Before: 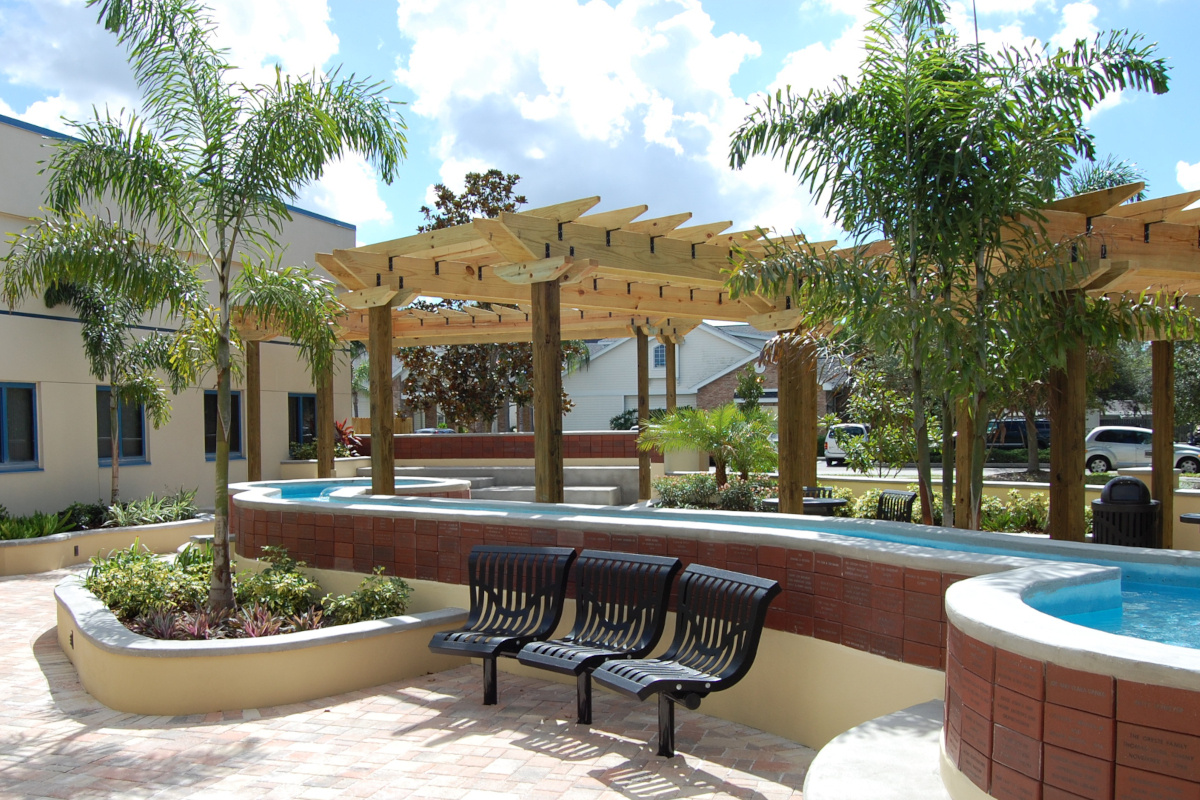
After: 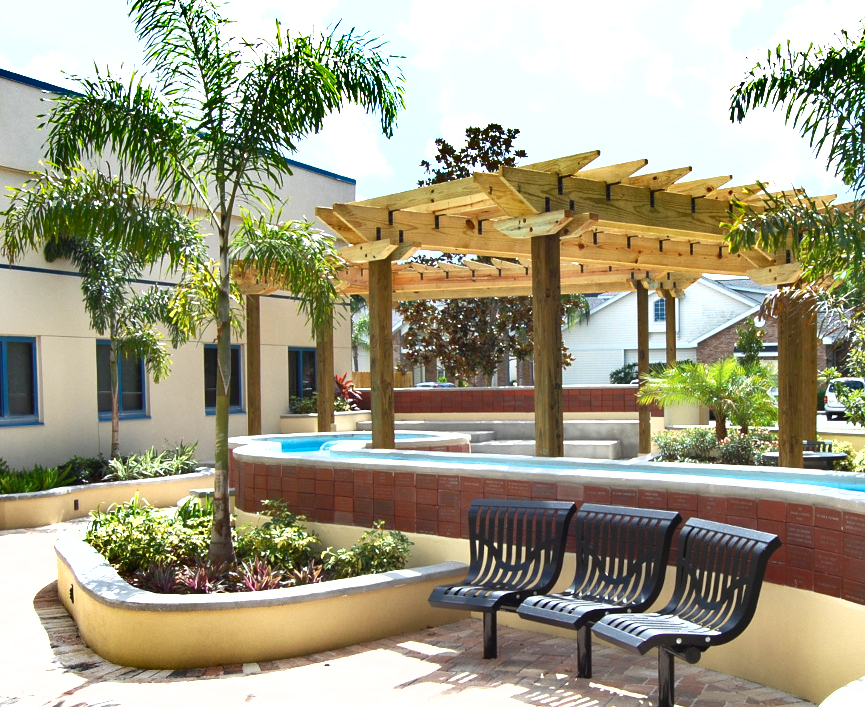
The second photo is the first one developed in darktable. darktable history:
crop: top 5.773%, right 27.913%, bottom 5.8%
exposure: exposure 1.166 EV, compensate highlight preservation false
shadows and highlights: radius 108.12, shadows 40.99, highlights -72.68, low approximation 0.01, soften with gaussian
